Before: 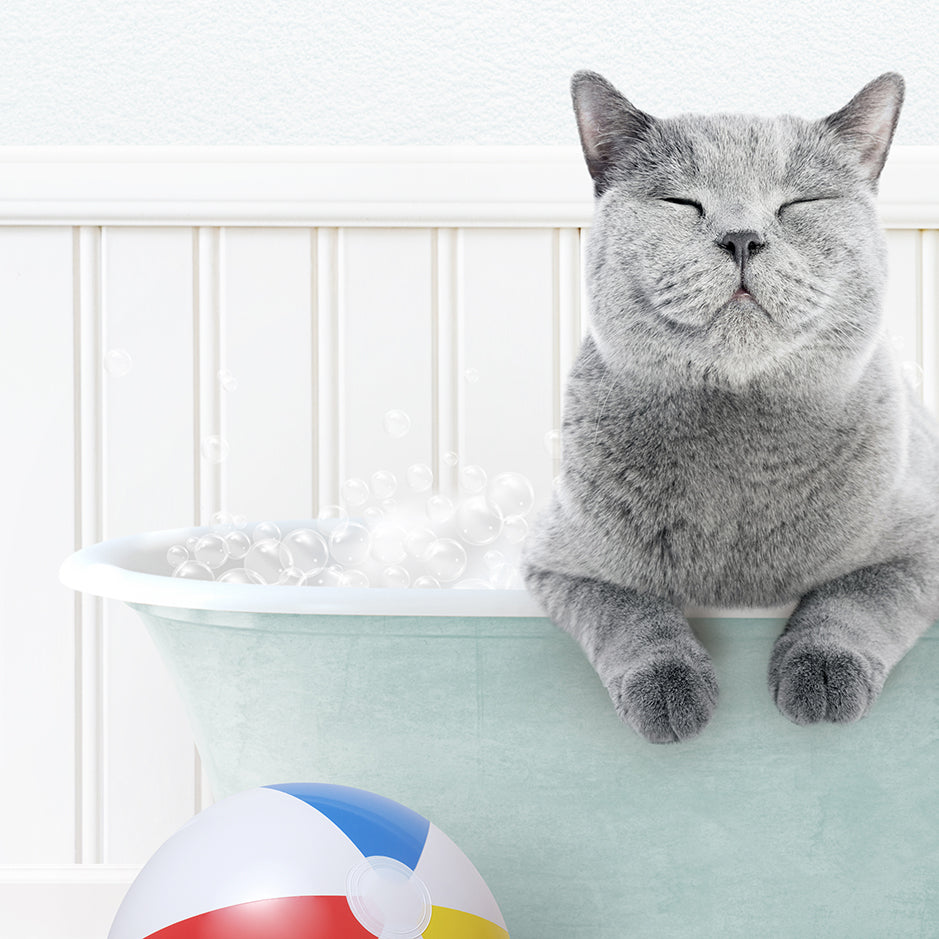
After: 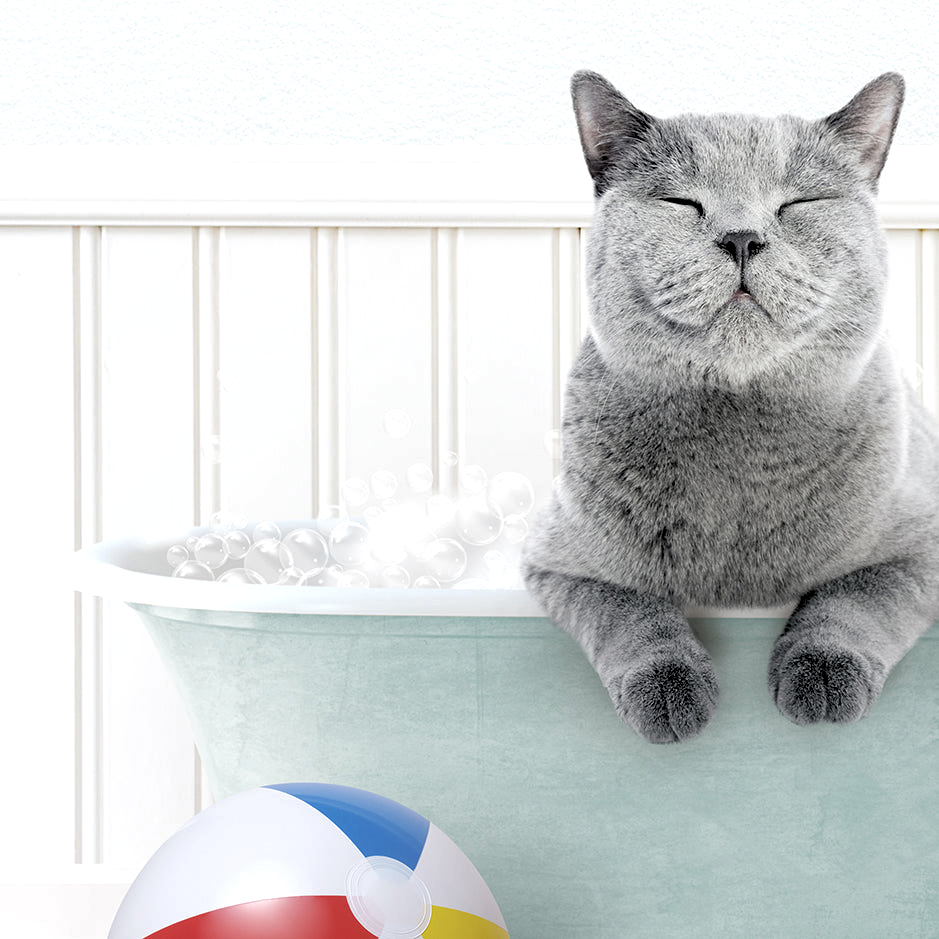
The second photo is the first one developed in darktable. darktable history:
rgb levels: levels [[0.034, 0.472, 0.904], [0, 0.5, 1], [0, 0.5, 1]]
tone curve: curves: ch0 [(0, 0) (0.915, 0.89) (1, 1)]
